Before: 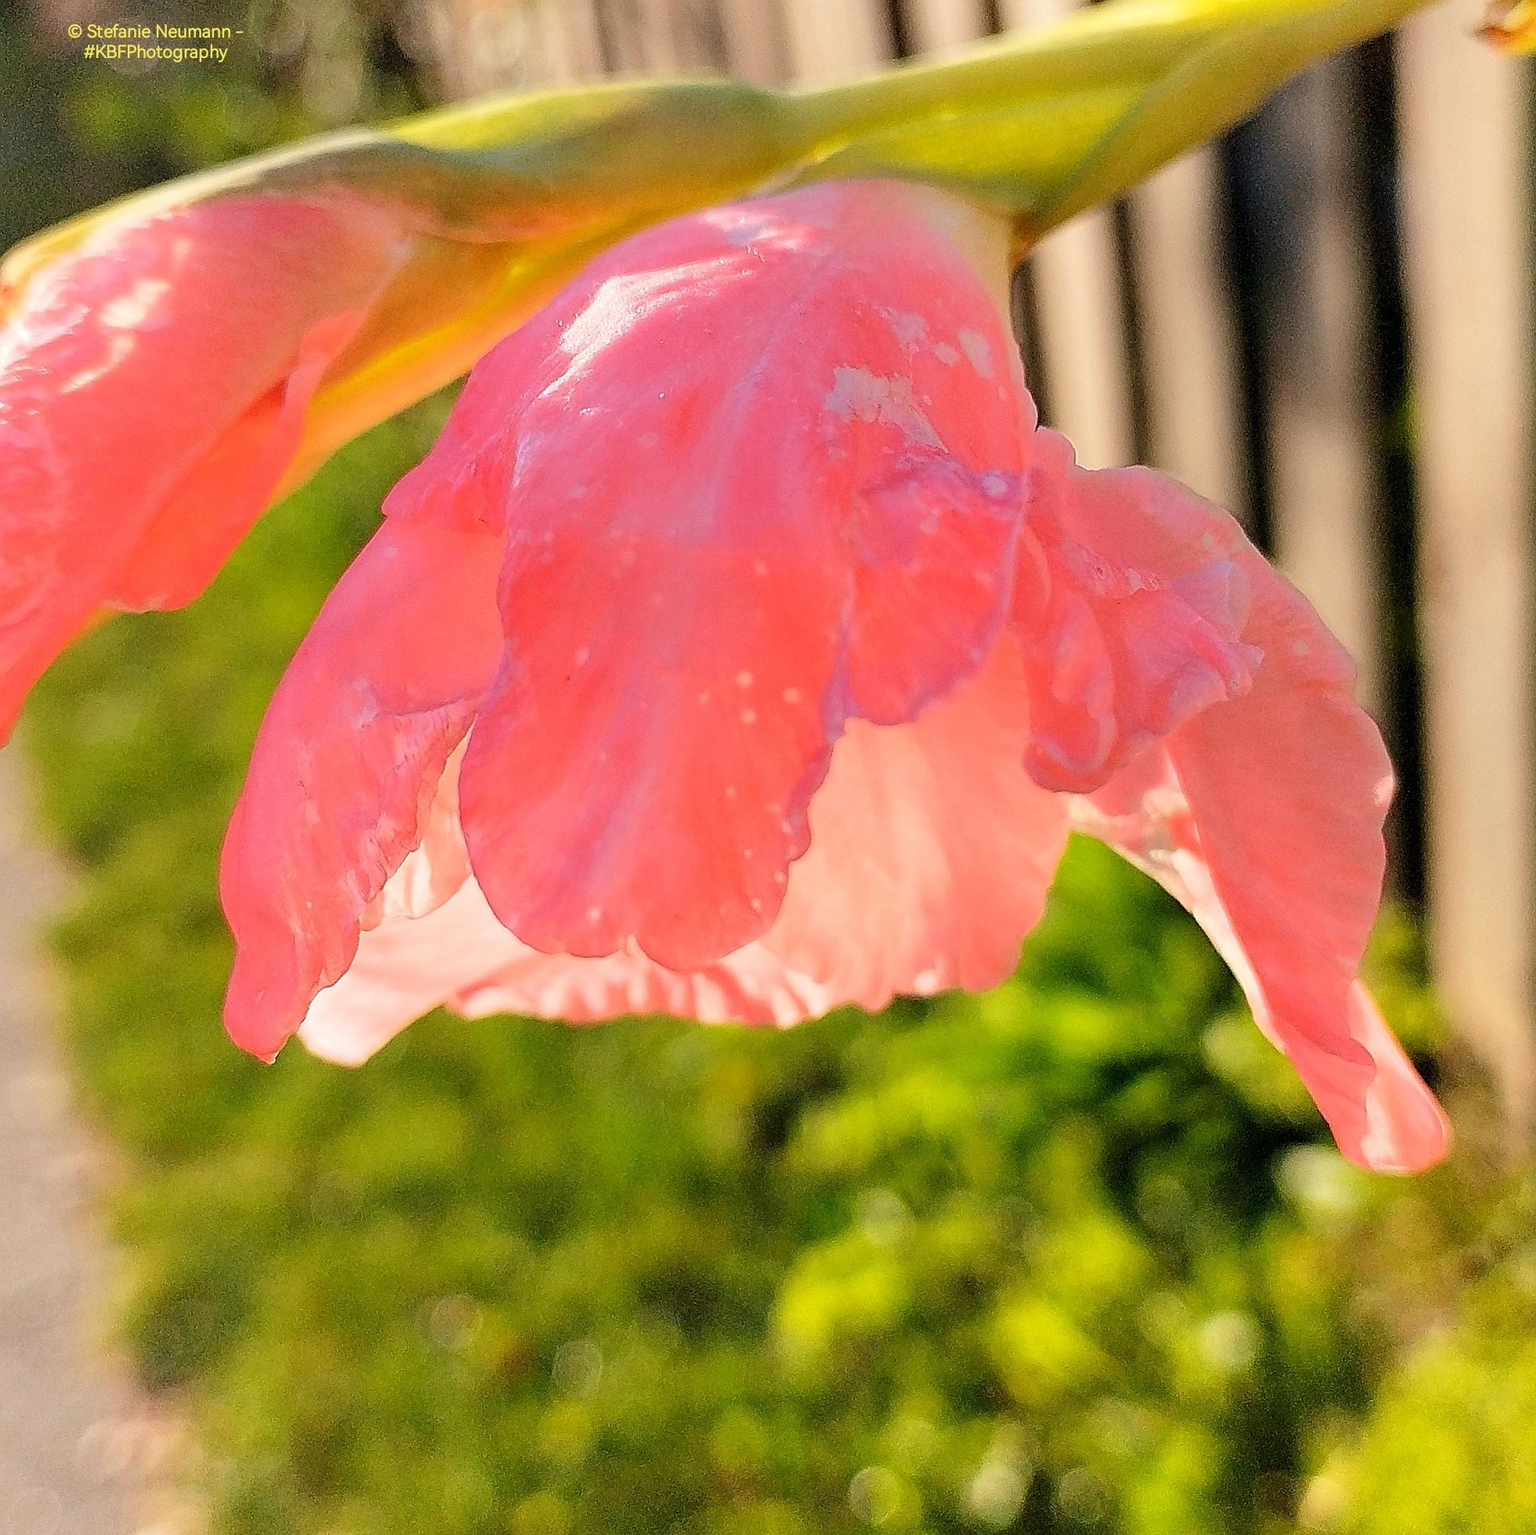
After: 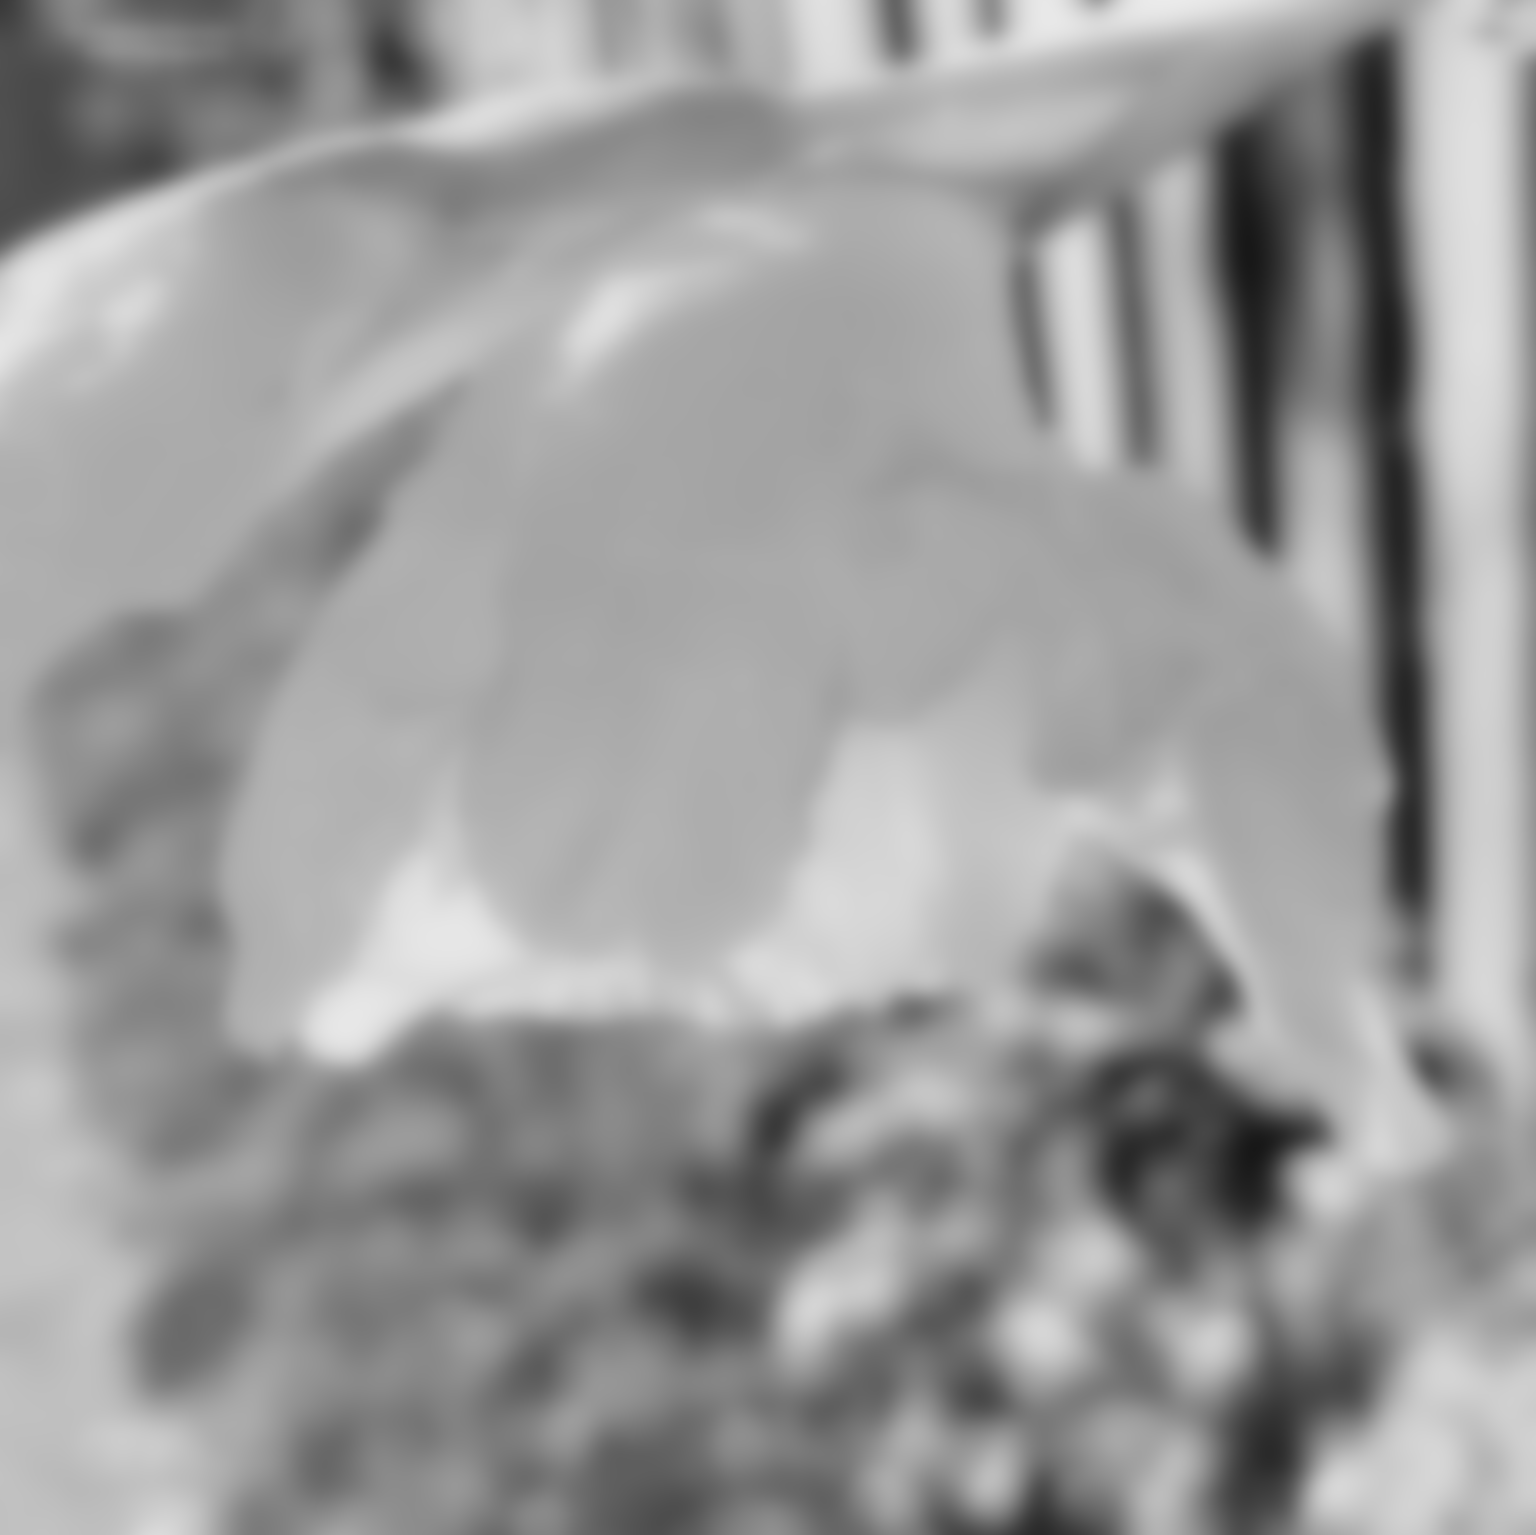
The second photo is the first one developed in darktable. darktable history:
lowpass: radius 16, unbound 0
monochrome: a -71.75, b 75.82
sharpen: radius 1.864, amount 0.398, threshold 1.271
white balance: red 1.467, blue 0.684
